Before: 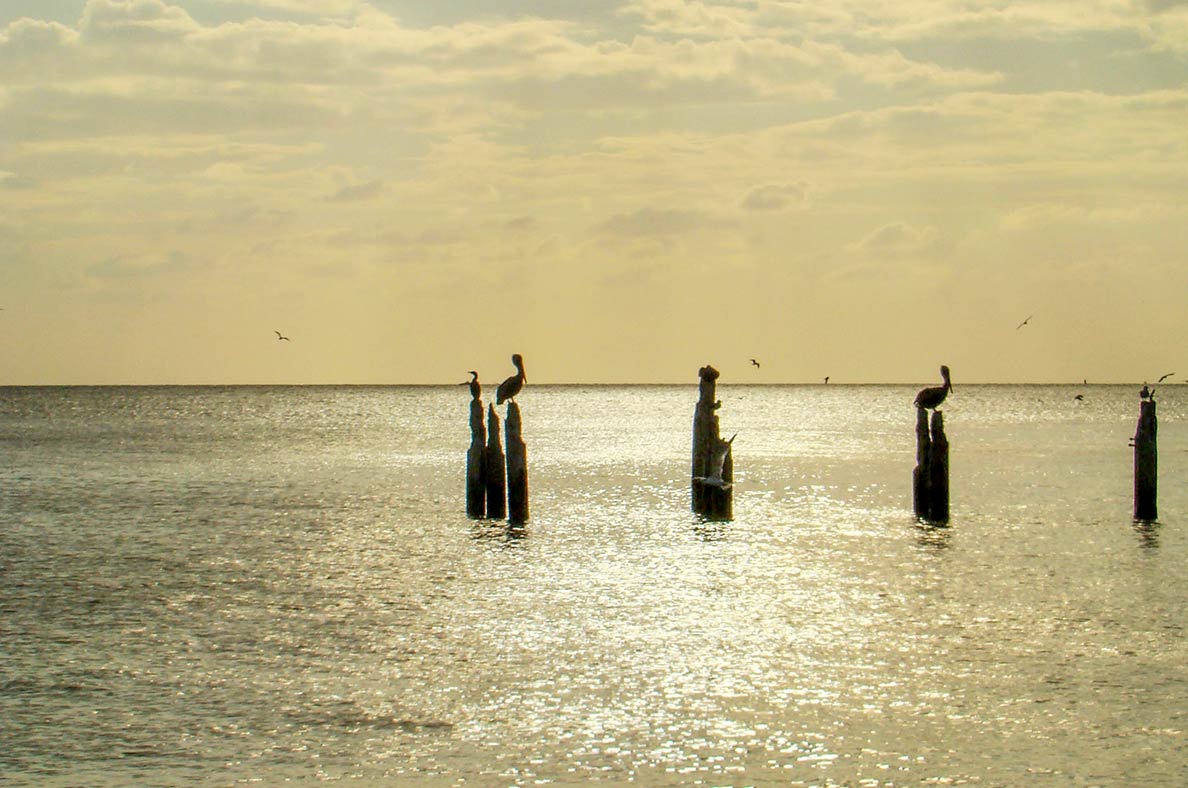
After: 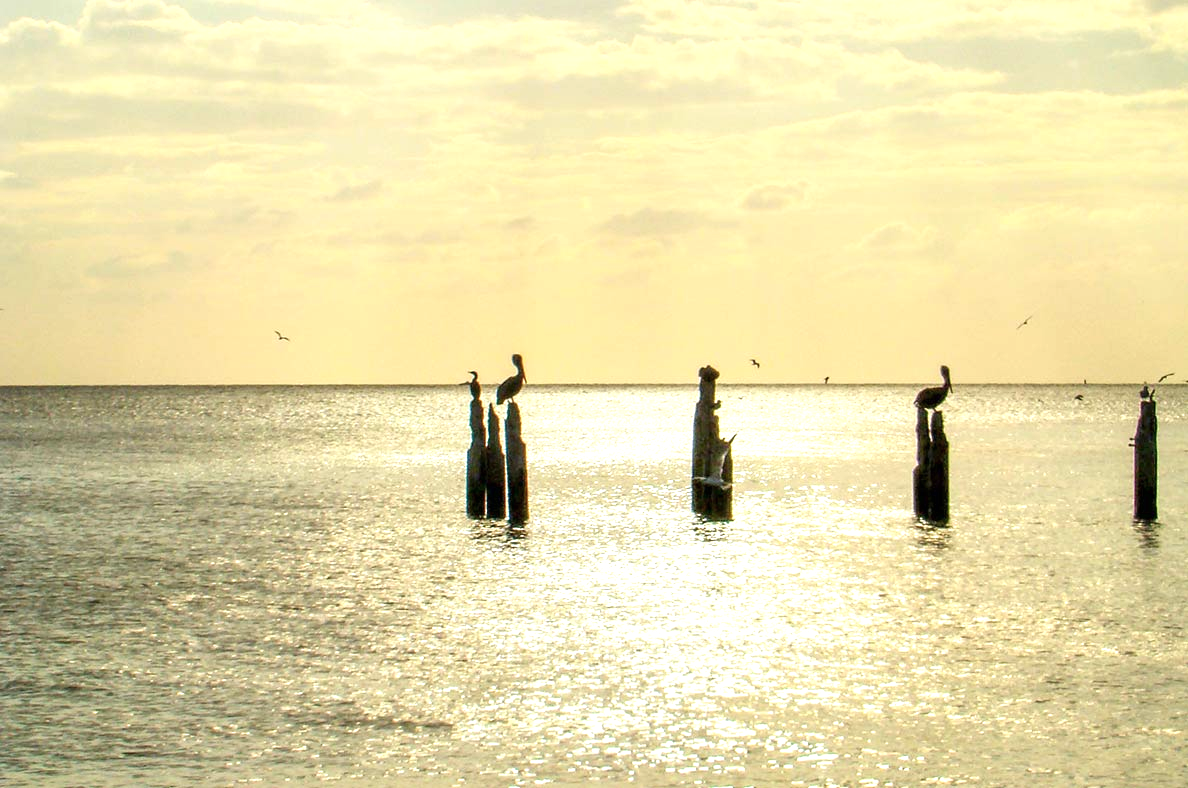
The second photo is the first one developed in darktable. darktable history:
color zones: curves: ch1 [(0, 0.469) (0.001, 0.469) (0.12, 0.446) (0.248, 0.469) (0.5, 0.5) (0.748, 0.5) (0.999, 0.469) (1, 0.469)]
base curve: exposure shift 0, preserve colors none
exposure: black level correction 0, exposure 0.7 EV, compensate exposure bias true, compensate highlight preservation false
